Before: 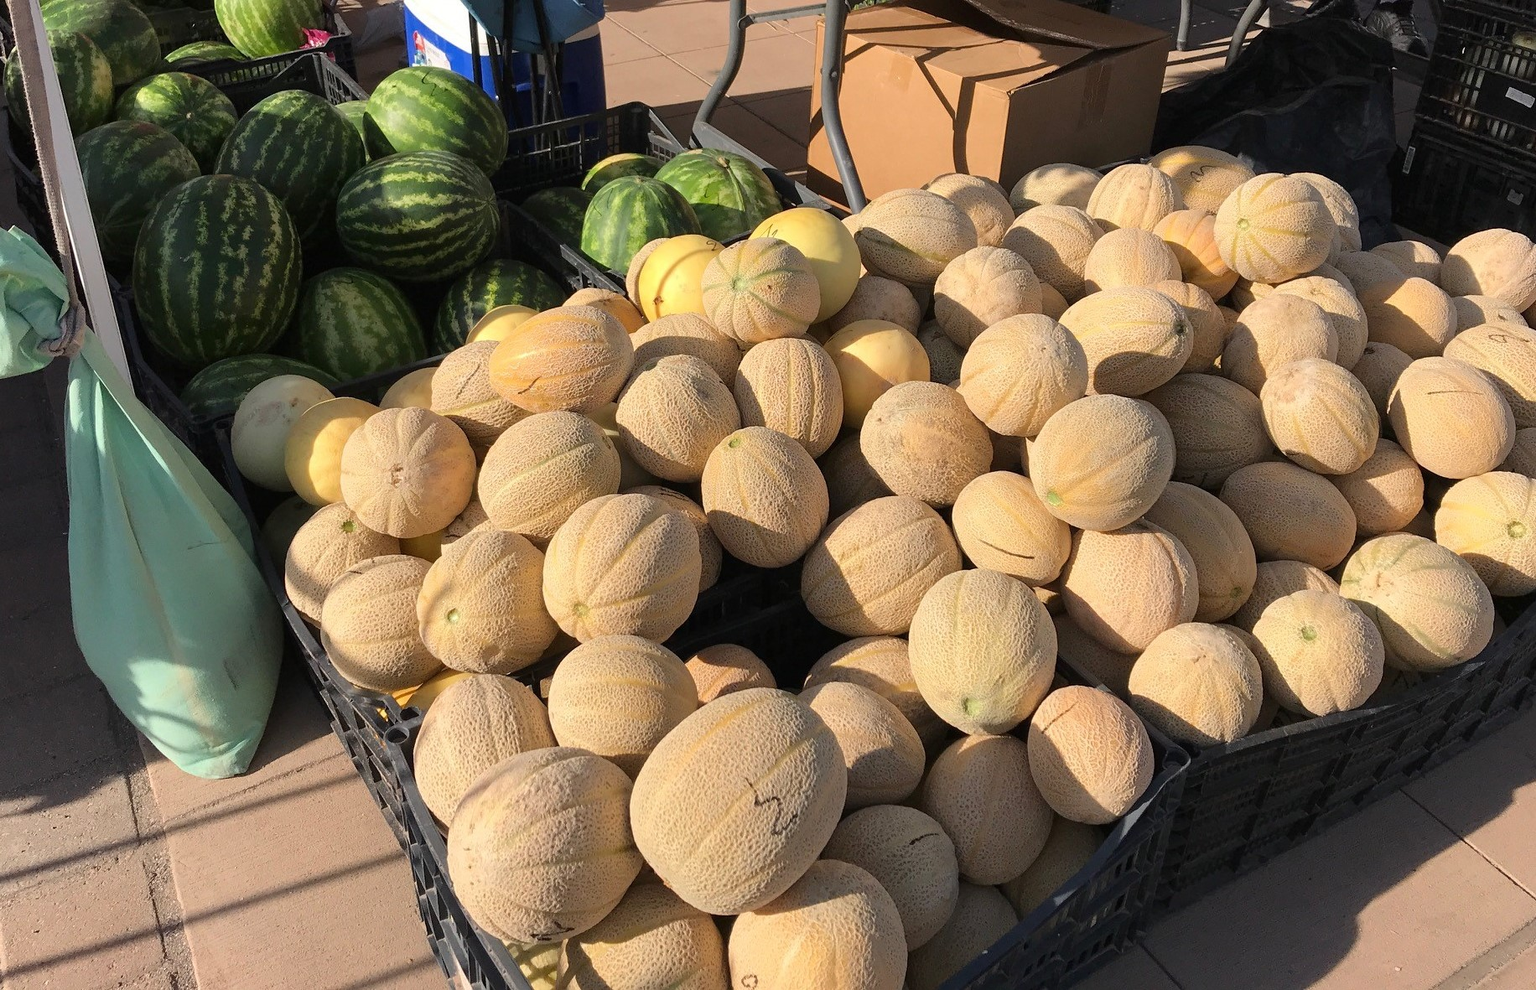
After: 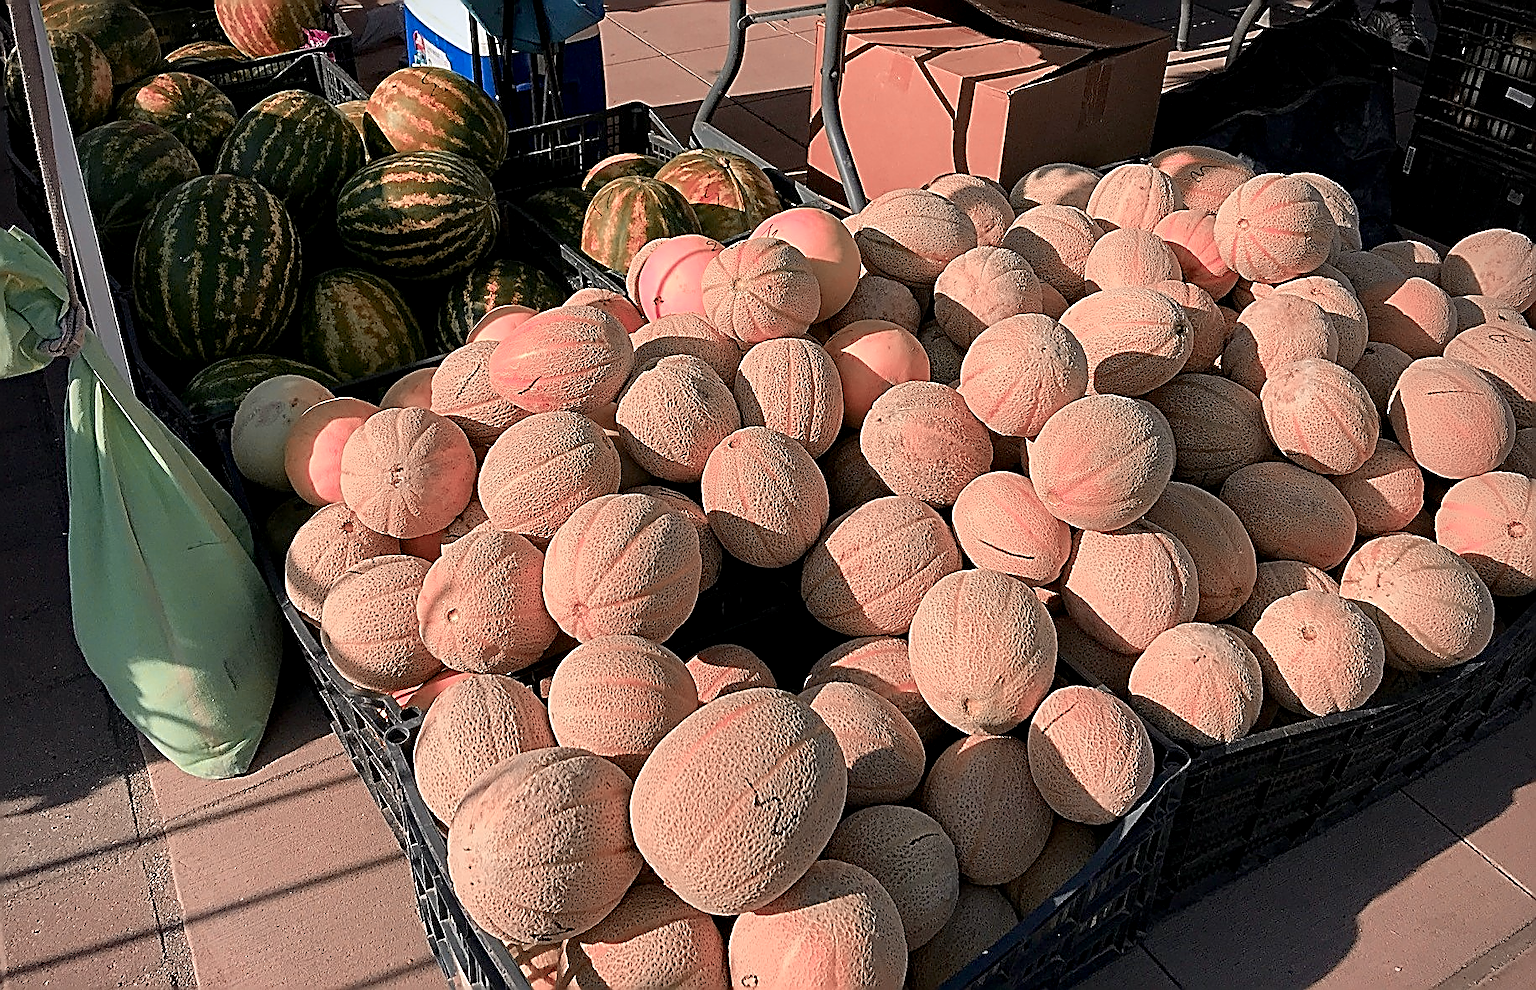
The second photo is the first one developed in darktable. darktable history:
exposure: black level correction 0.006, exposure -0.226 EV, compensate highlight preservation false
vignetting: brightness -0.629, saturation -0.007, center (-0.028, 0.239)
sharpen: amount 2
color zones: curves: ch2 [(0, 0.488) (0.143, 0.417) (0.286, 0.212) (0.429, 0.179) (0.571, 0.154) (0.714, 0.415) (0.857, 0.495) (1, 0.488)]
haze removal: compatibility mode true, adaptive false
